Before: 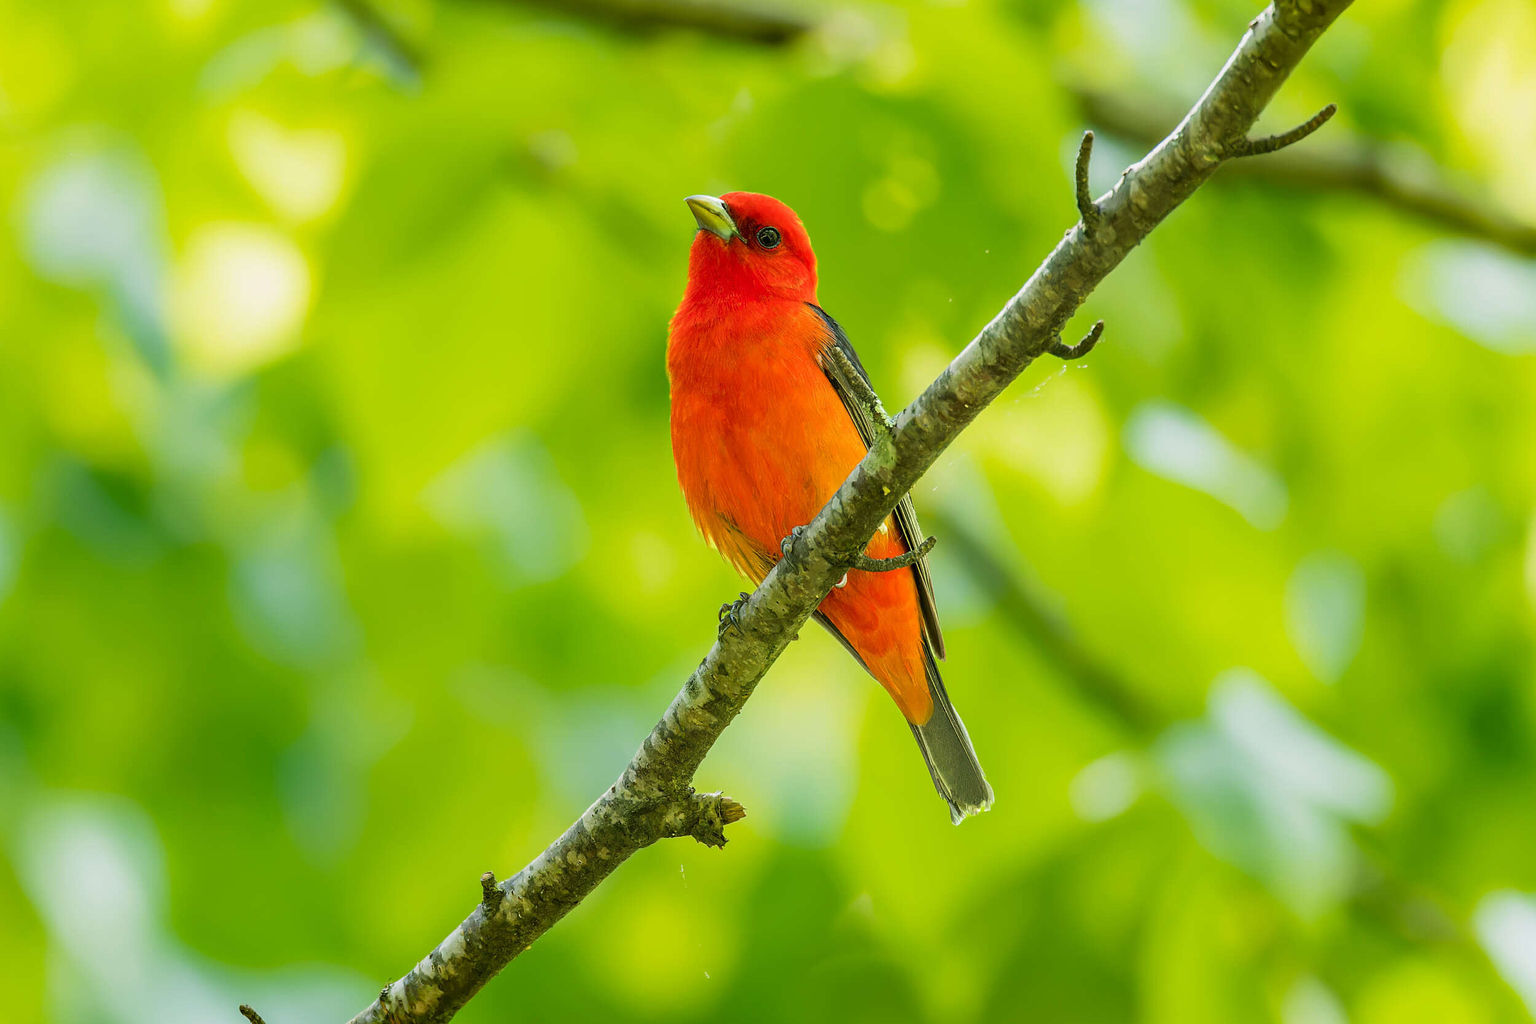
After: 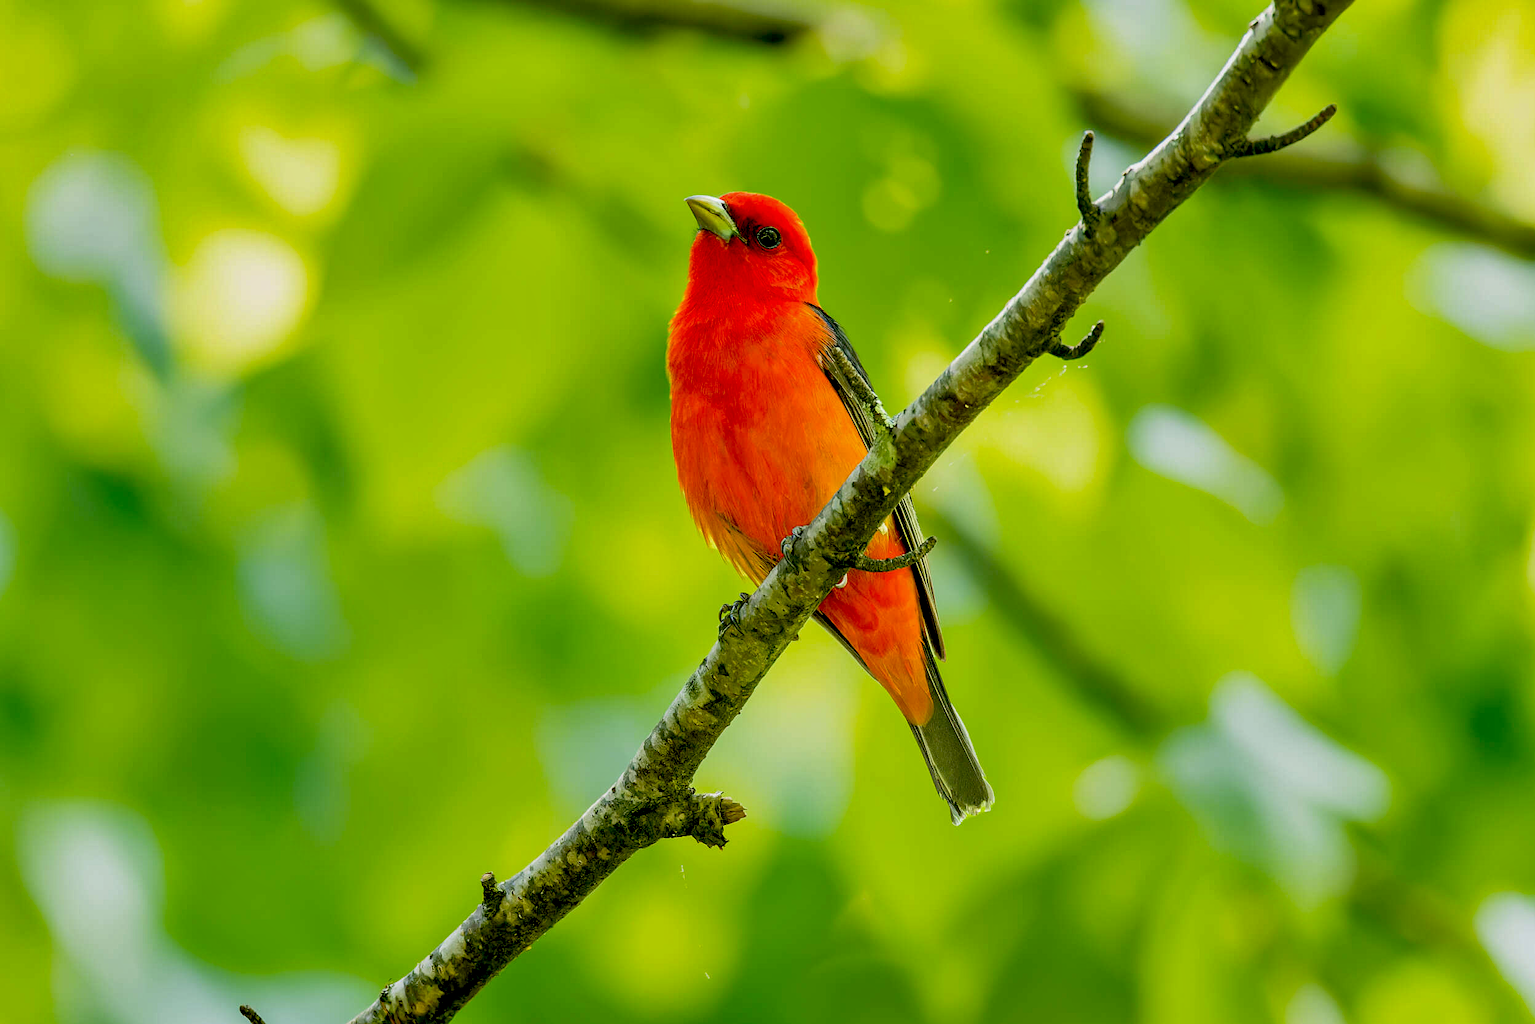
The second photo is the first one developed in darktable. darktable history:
shadows and highlights: shadows 60, soften with gaussian
exposure: black level correction 0.029, exposure -0.073 EV, compensate highlight preservation false
